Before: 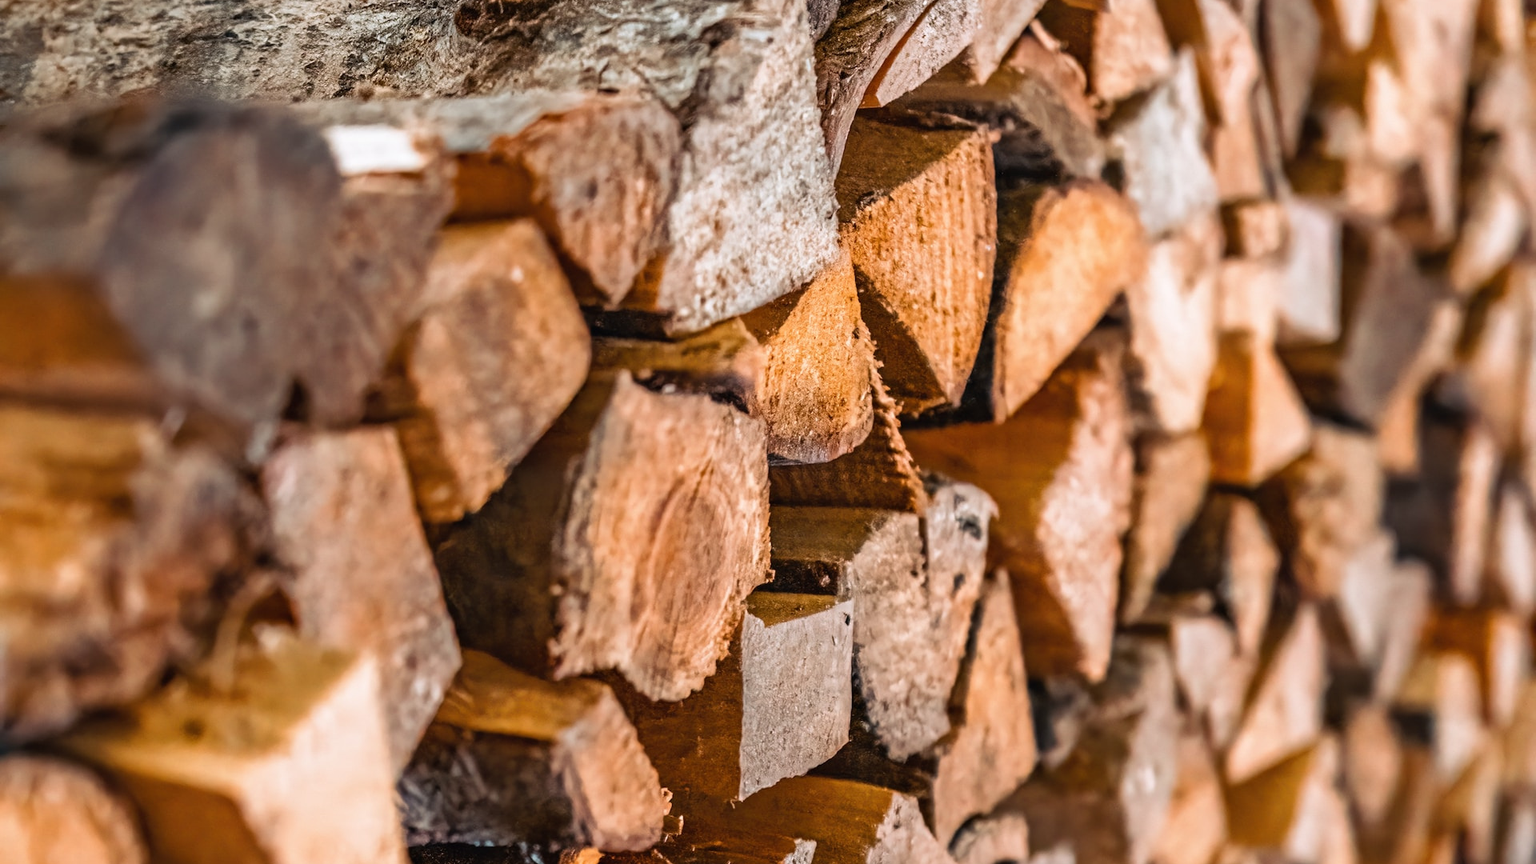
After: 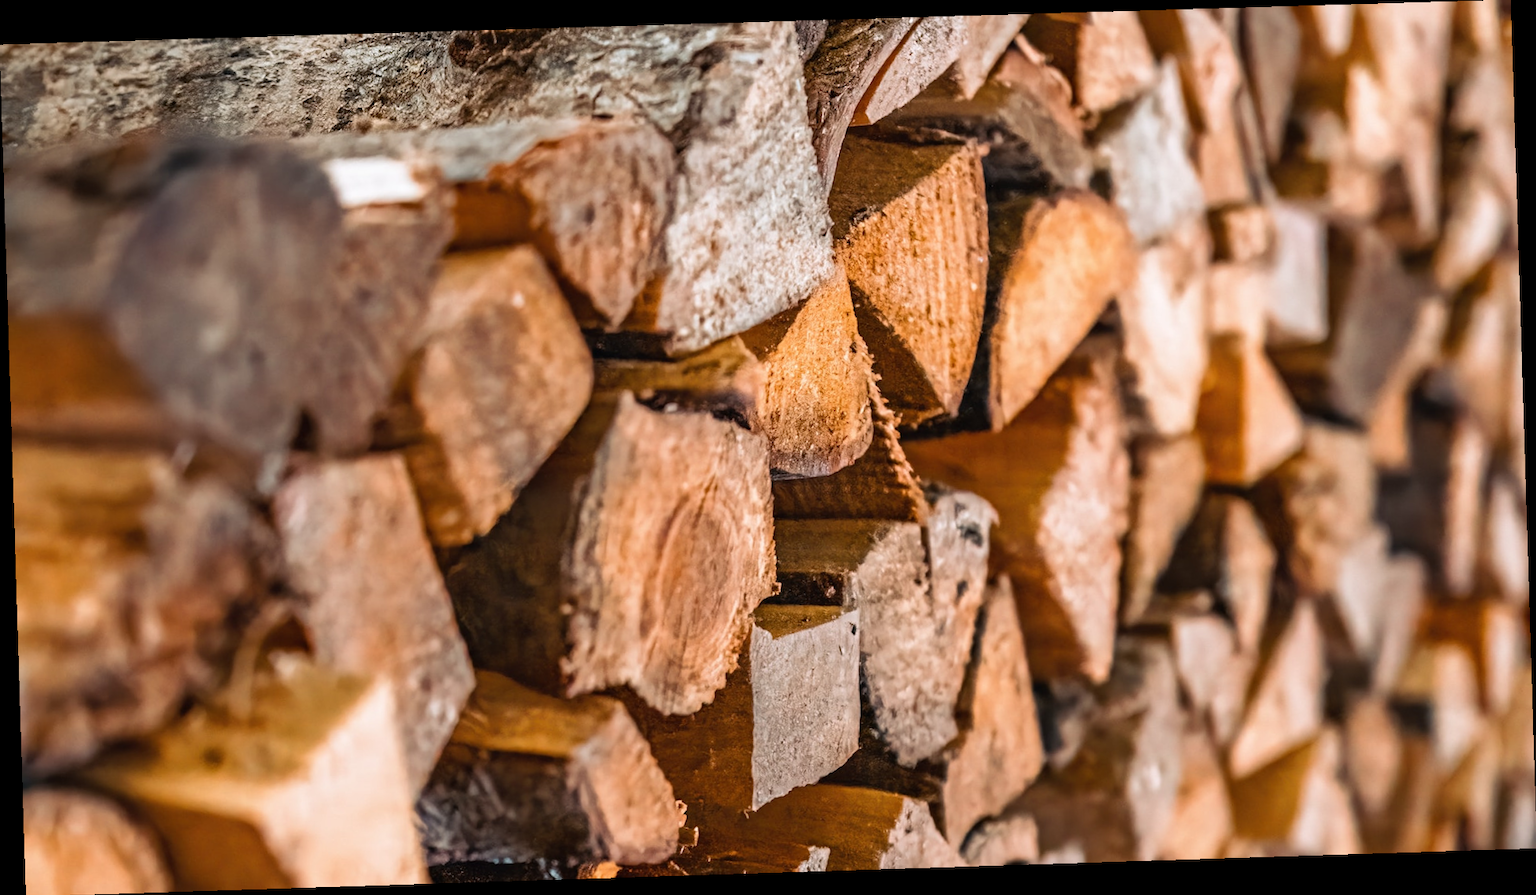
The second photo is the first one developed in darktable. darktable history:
rotate and perspective: rotation -1.77°, lens shift (horizontal) 0.004, automatic cropping off
